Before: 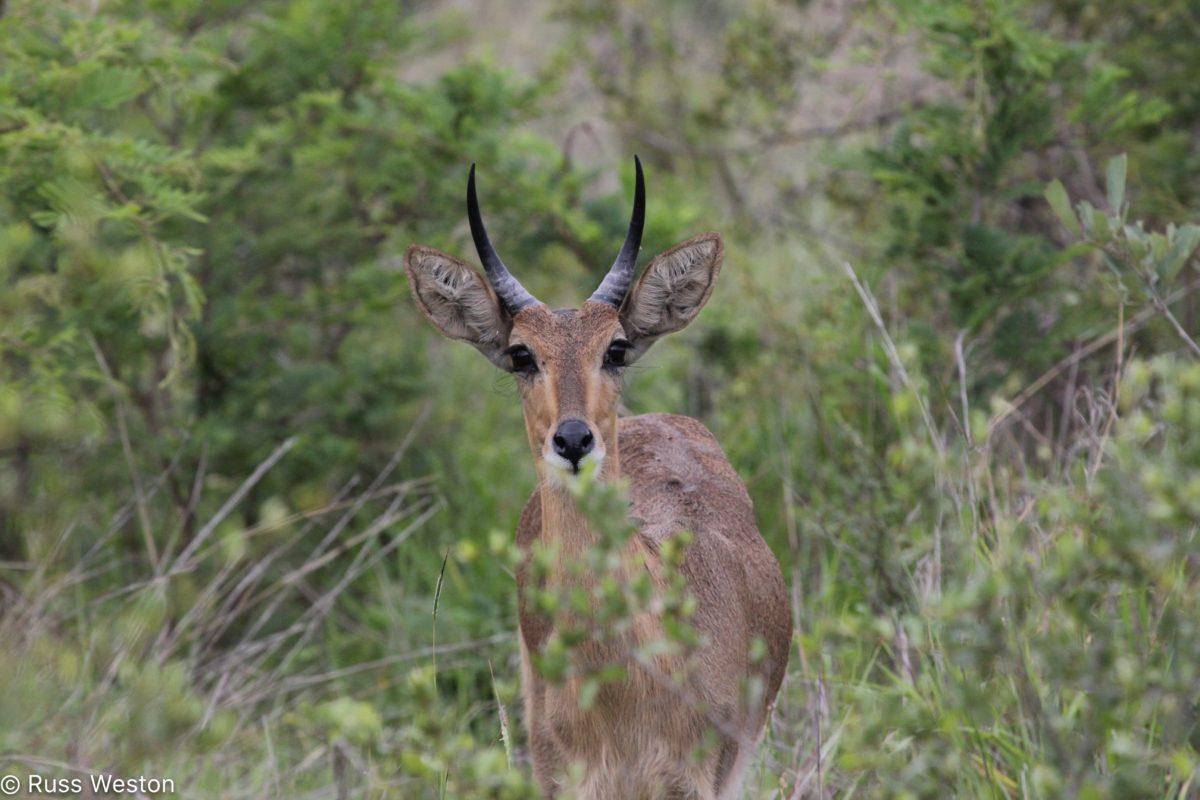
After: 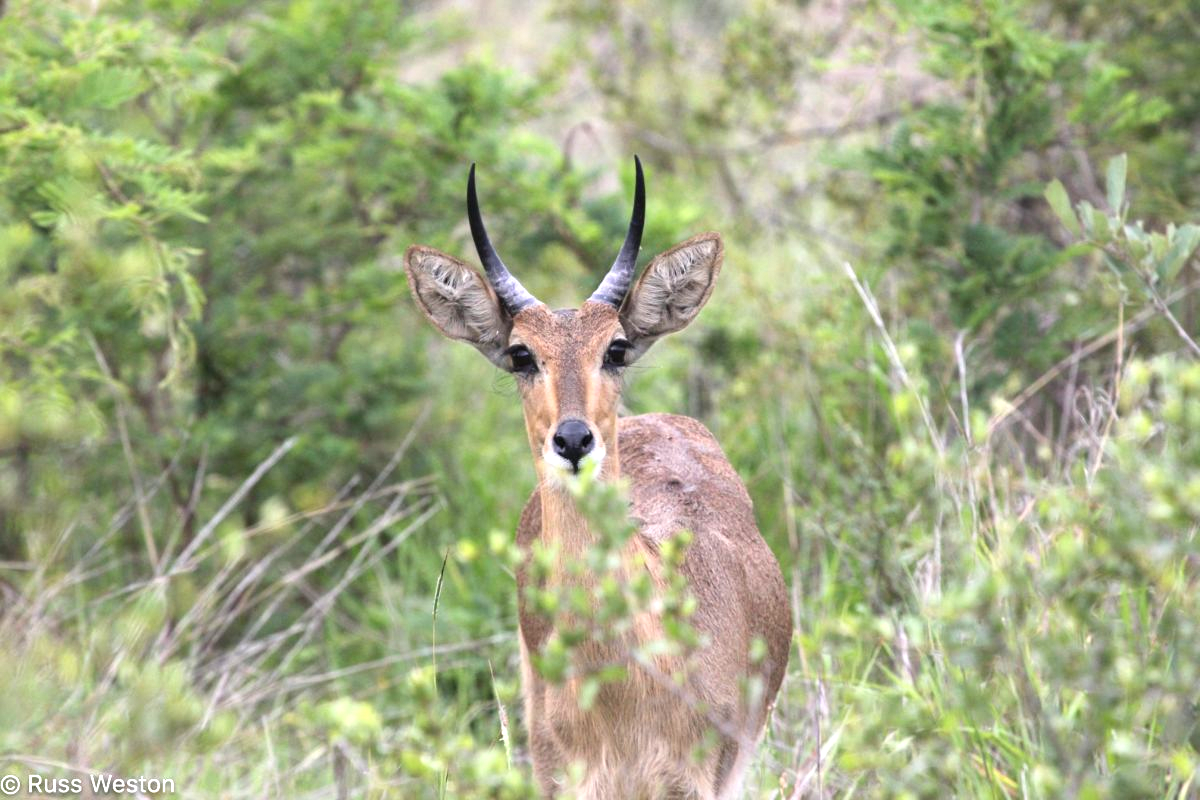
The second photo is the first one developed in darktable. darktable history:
exposure: black level correction 0, exposure 1.199 EV, compensate highlight preservation false
tone equalizer: on, module defaults
